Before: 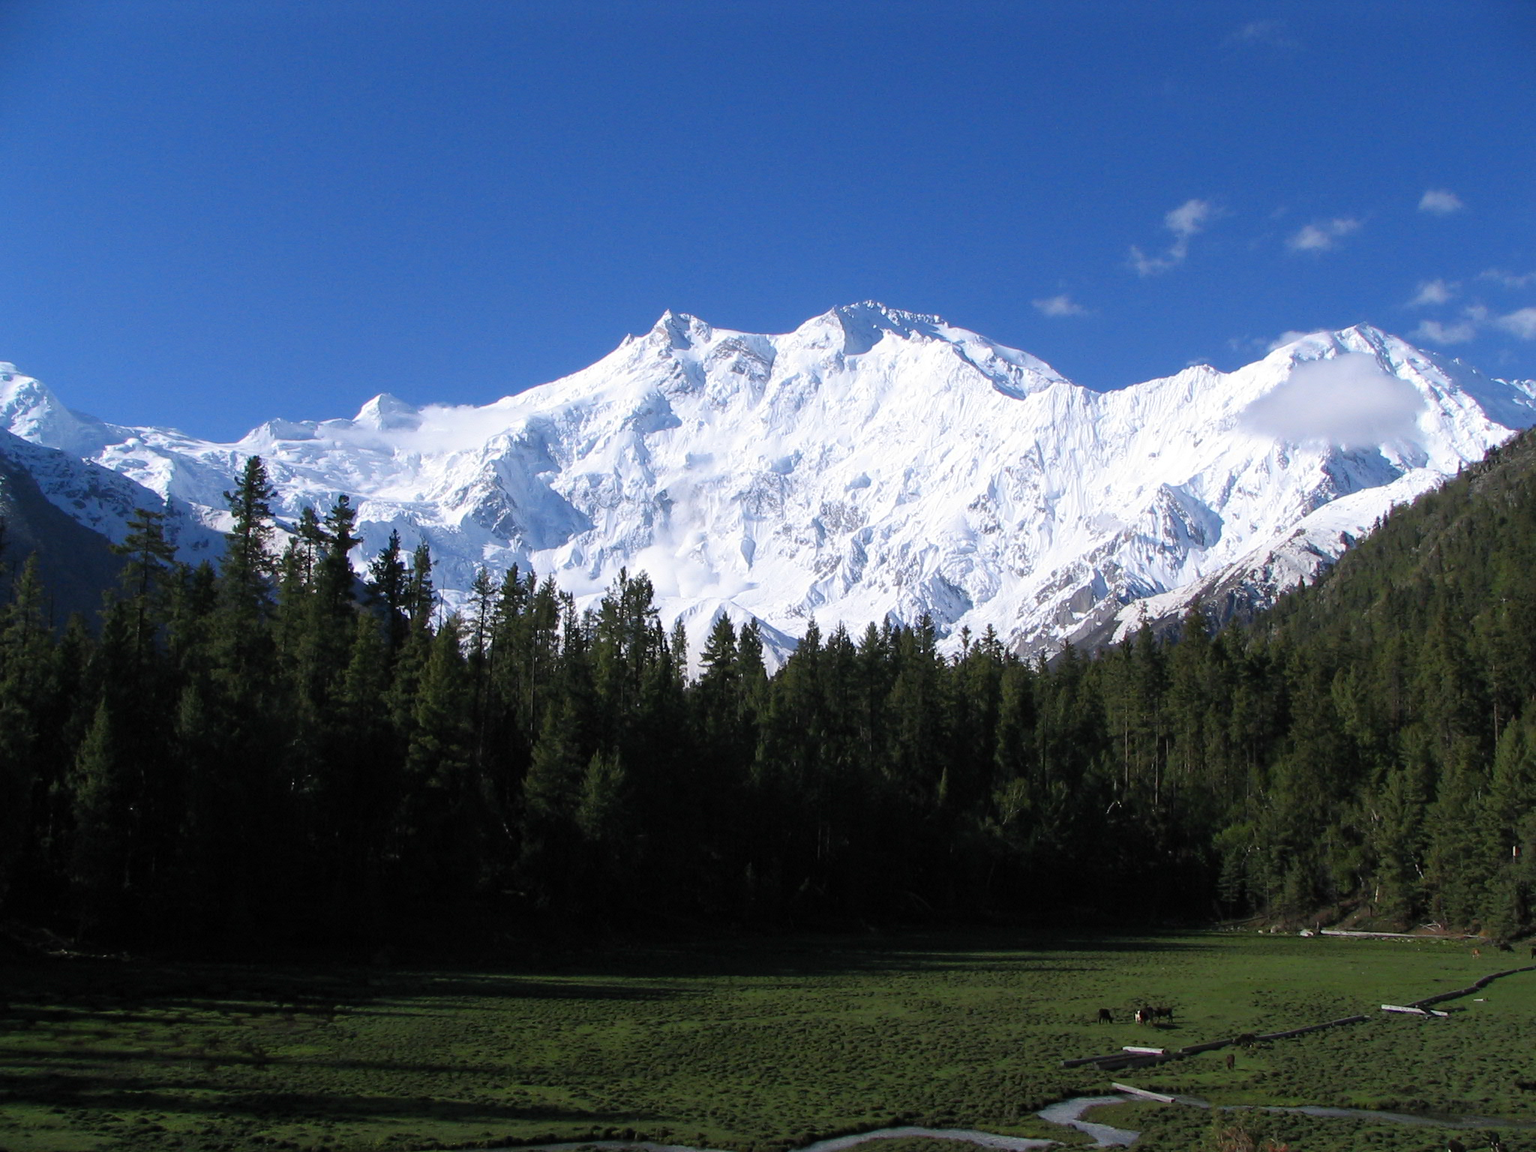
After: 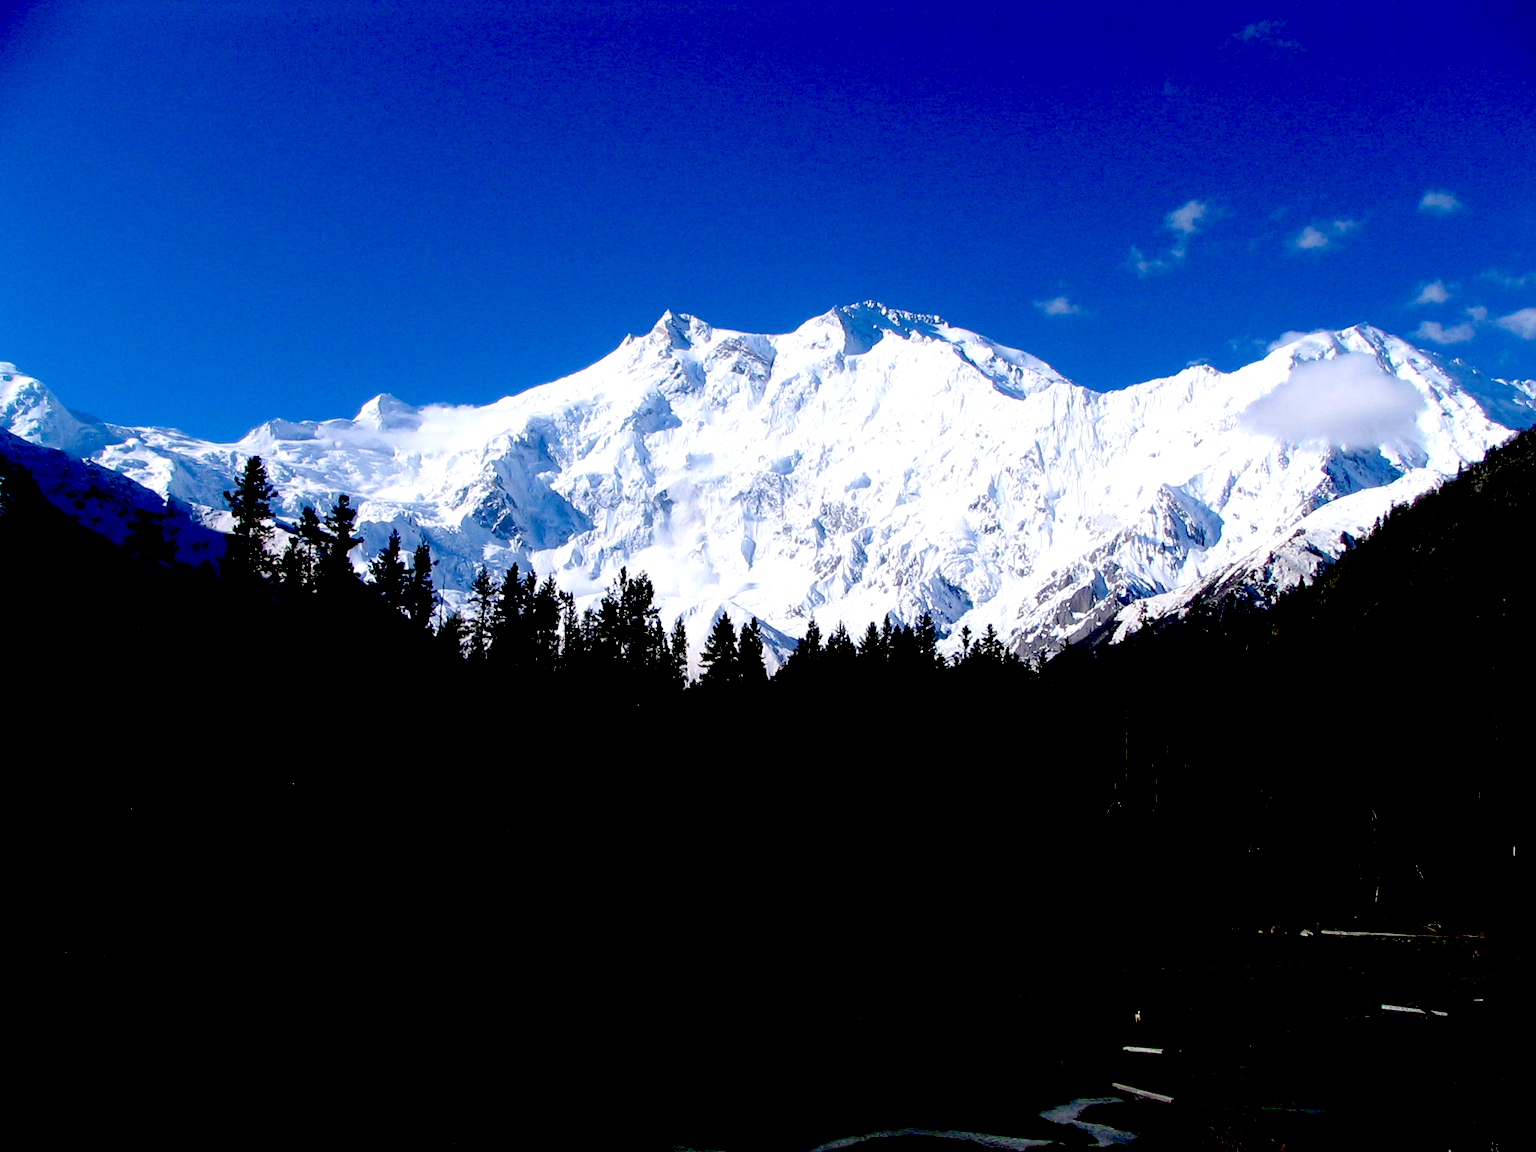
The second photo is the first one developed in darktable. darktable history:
exposure: black level correction 0.1, exposure -0.092 EV, compensate exposure bias true, compensate highlight preservation false
tone equalizer: -8 EV -0.424 EV, -7 EV -0.388 EV, -6 EV -0.327 EV, -5 EV -0.253 EV, -3 EV 0.255 EV, -2 EV 0.323 EV, -1 EV 0.4 EV, +0 EV 0.405 EV, mask exposure compensation -0.515 EV
